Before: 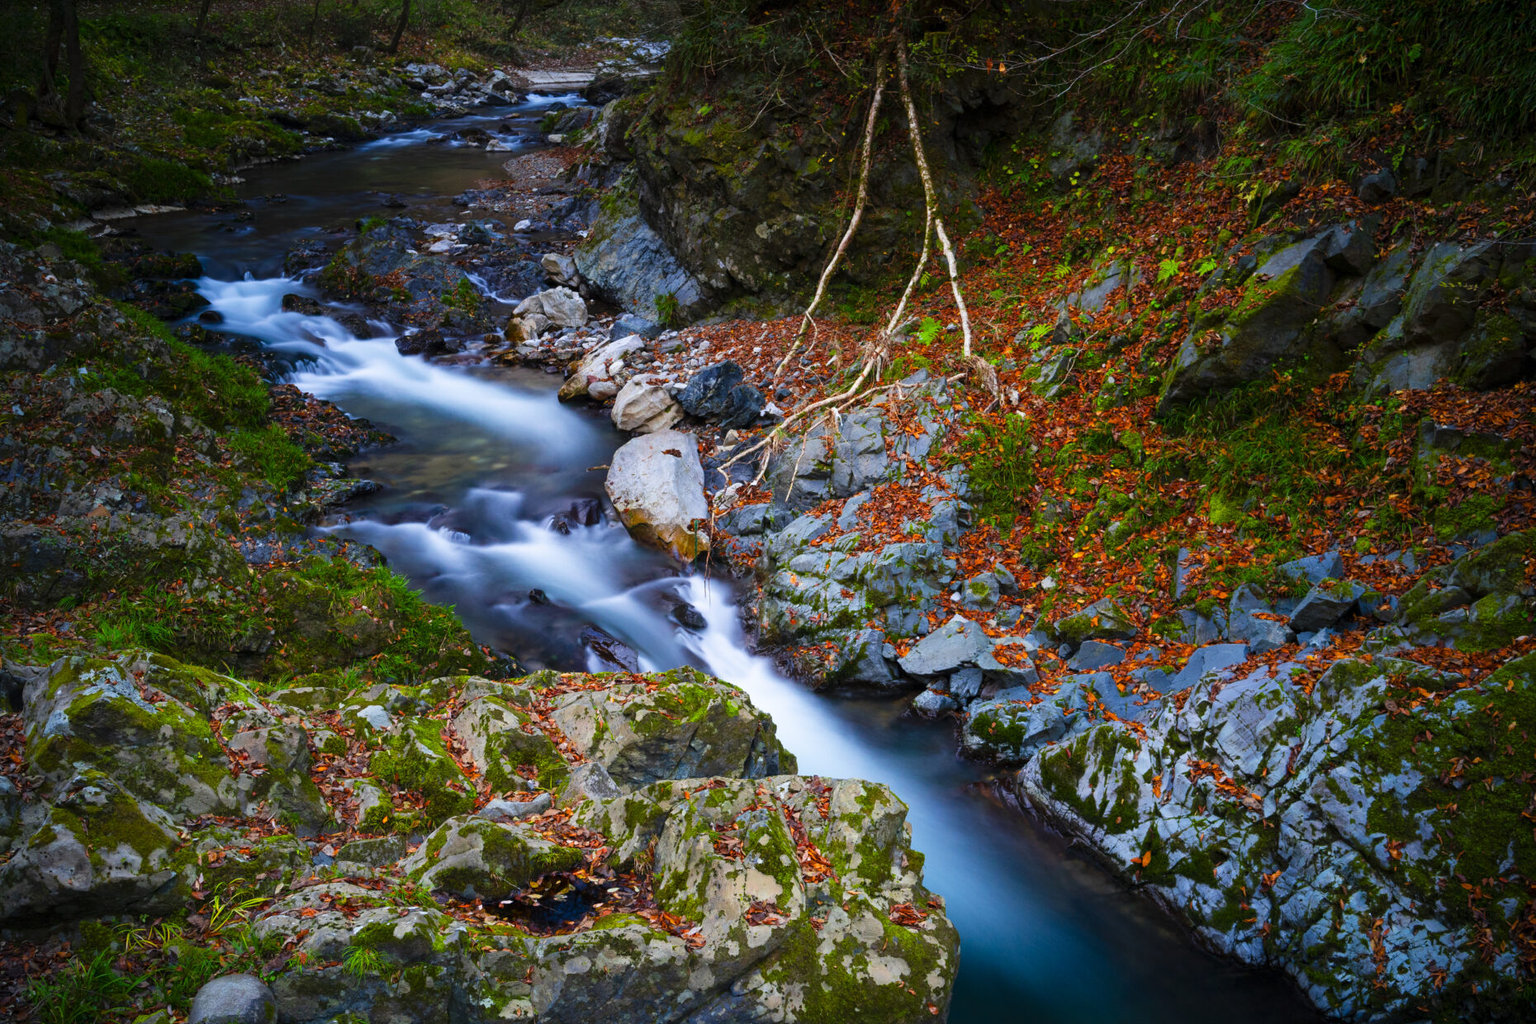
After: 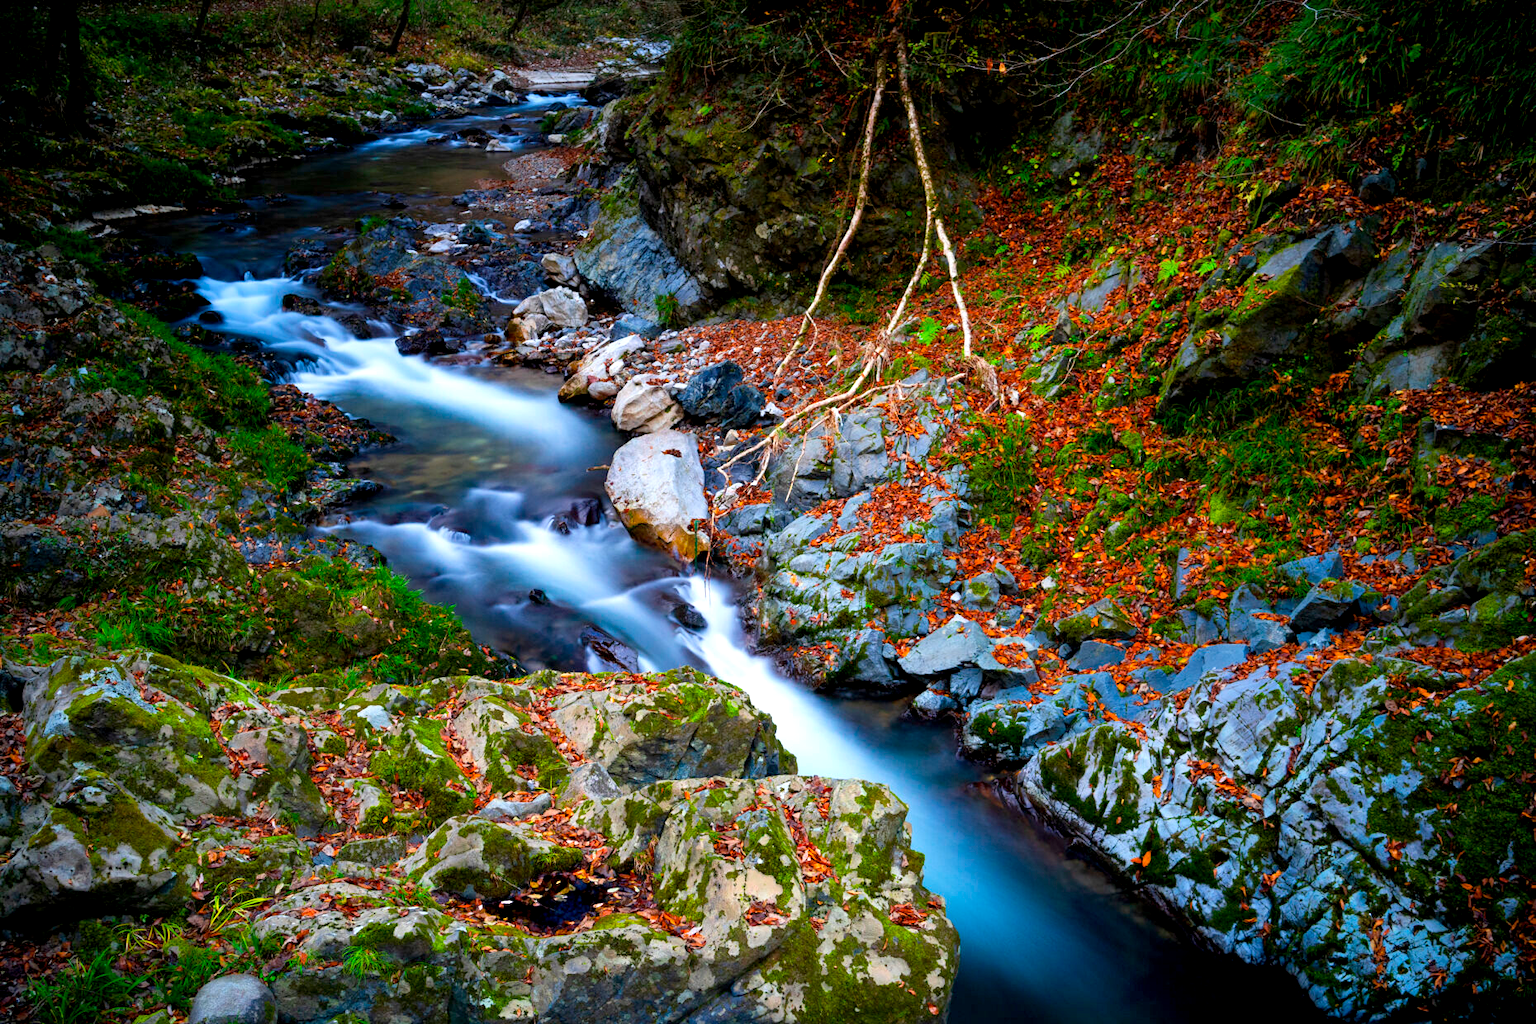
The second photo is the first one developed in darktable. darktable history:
exposure: black level correction 0.005, exposure 0.418 EV, compensate highlight preservation false
shadows and highlights: radius 109.25, shadows 23.48, highlights -59.51, low approximation 0.01, soften with gaussian
sharpen: radius 2.907, amount 0.862, threshold 47.235
